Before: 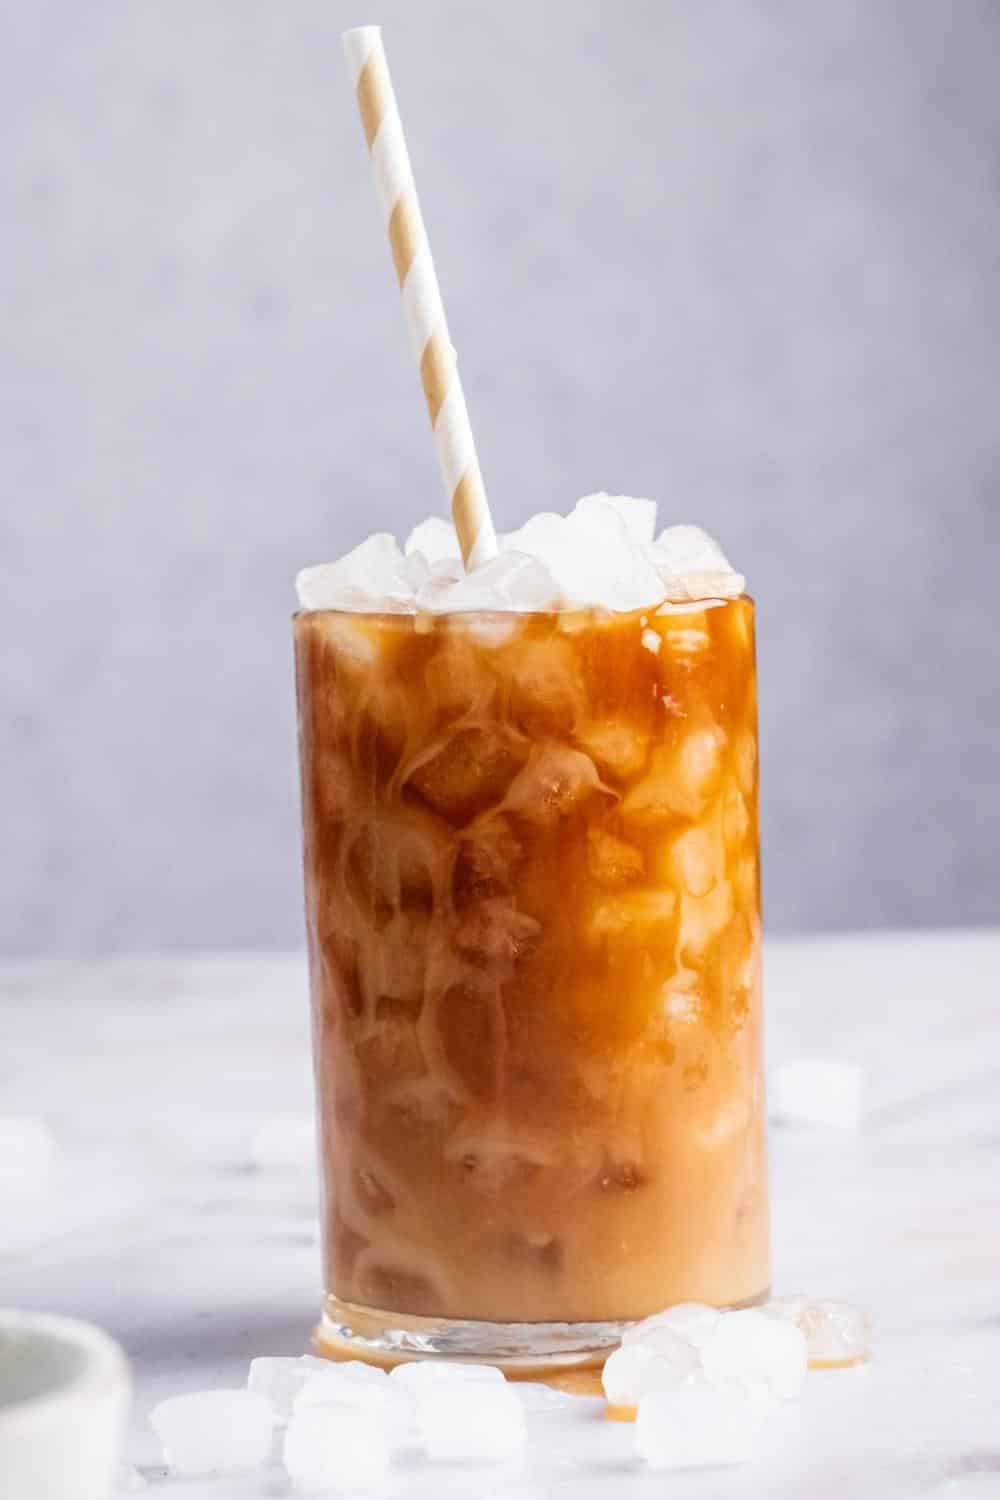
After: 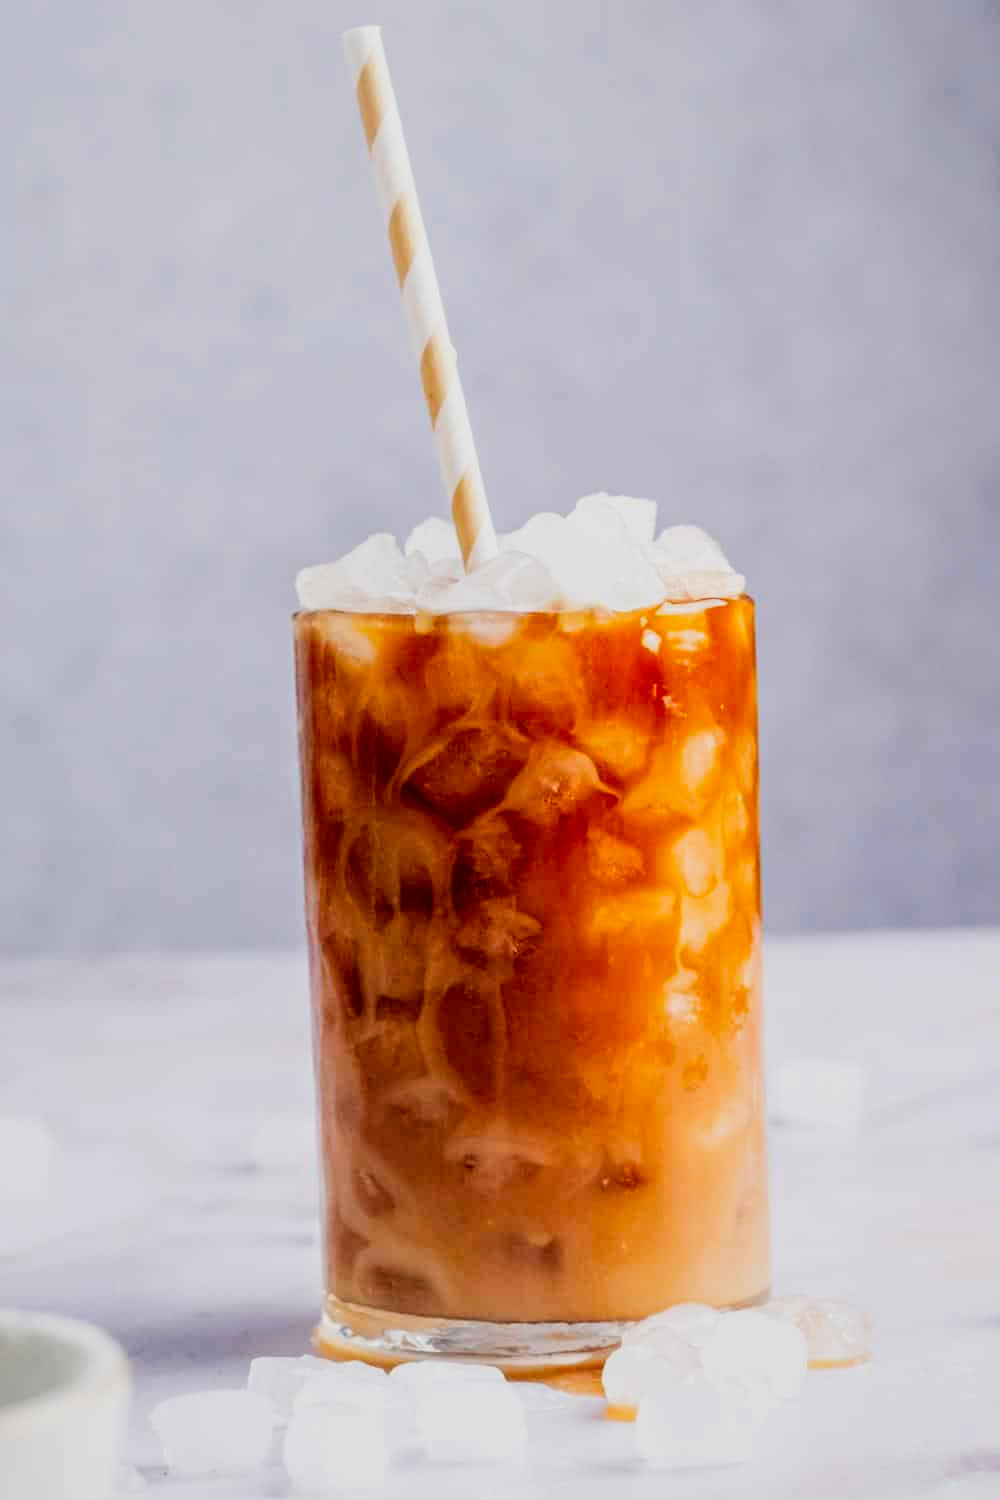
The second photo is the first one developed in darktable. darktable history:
local contrast: on, module defaults
contrast brightness saturation: brightness -0.016, saturation 0.369
color zones: curves: ch0 [(0, 0.5) (0.143, 0.5) (0.286, 0.5) (0.429, 0.5) (0.571, 0.5) (0.714, 0.476) (0.857, 0.5) (1, 0.5)]; ch2 [(0, 0.5) (0.143, 0.5) (0.286, 0.5) (0.429, 0.5) (0.571, 0.5) (0.714, 0.487) (0.857, 0.5) (1, 0.5)]
filmic rgb: black relative exposure -5.04 EV, white relative exposure 3.97 EV, hardness 2.88, contrast 1.185, highlights saturation mix -29.42%
